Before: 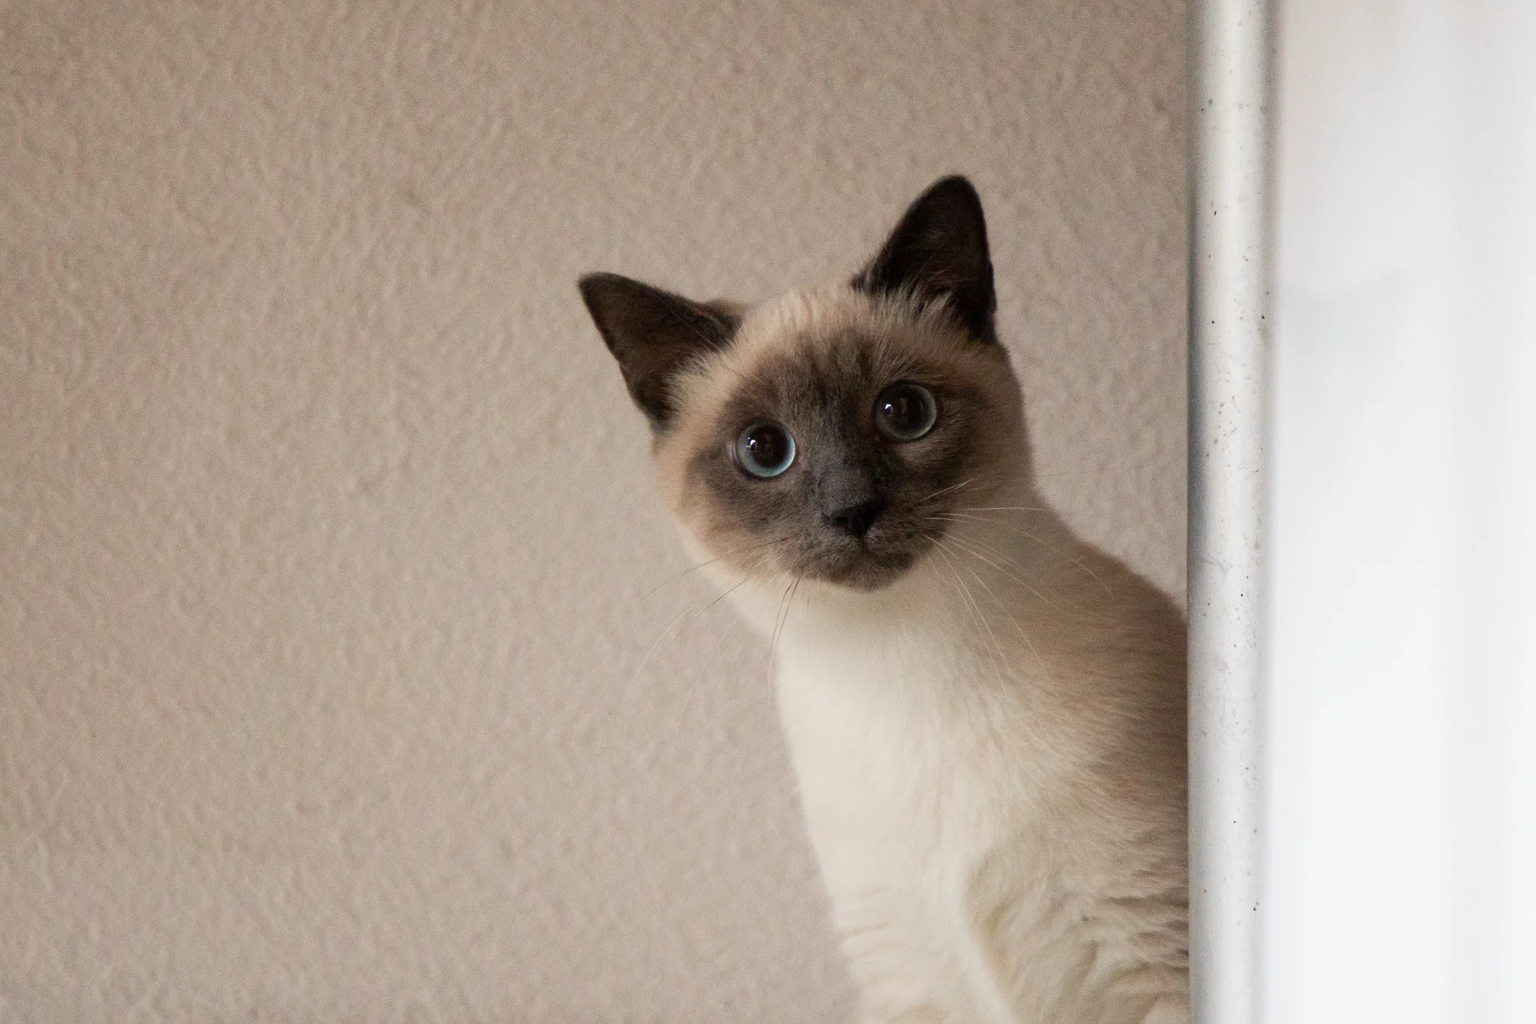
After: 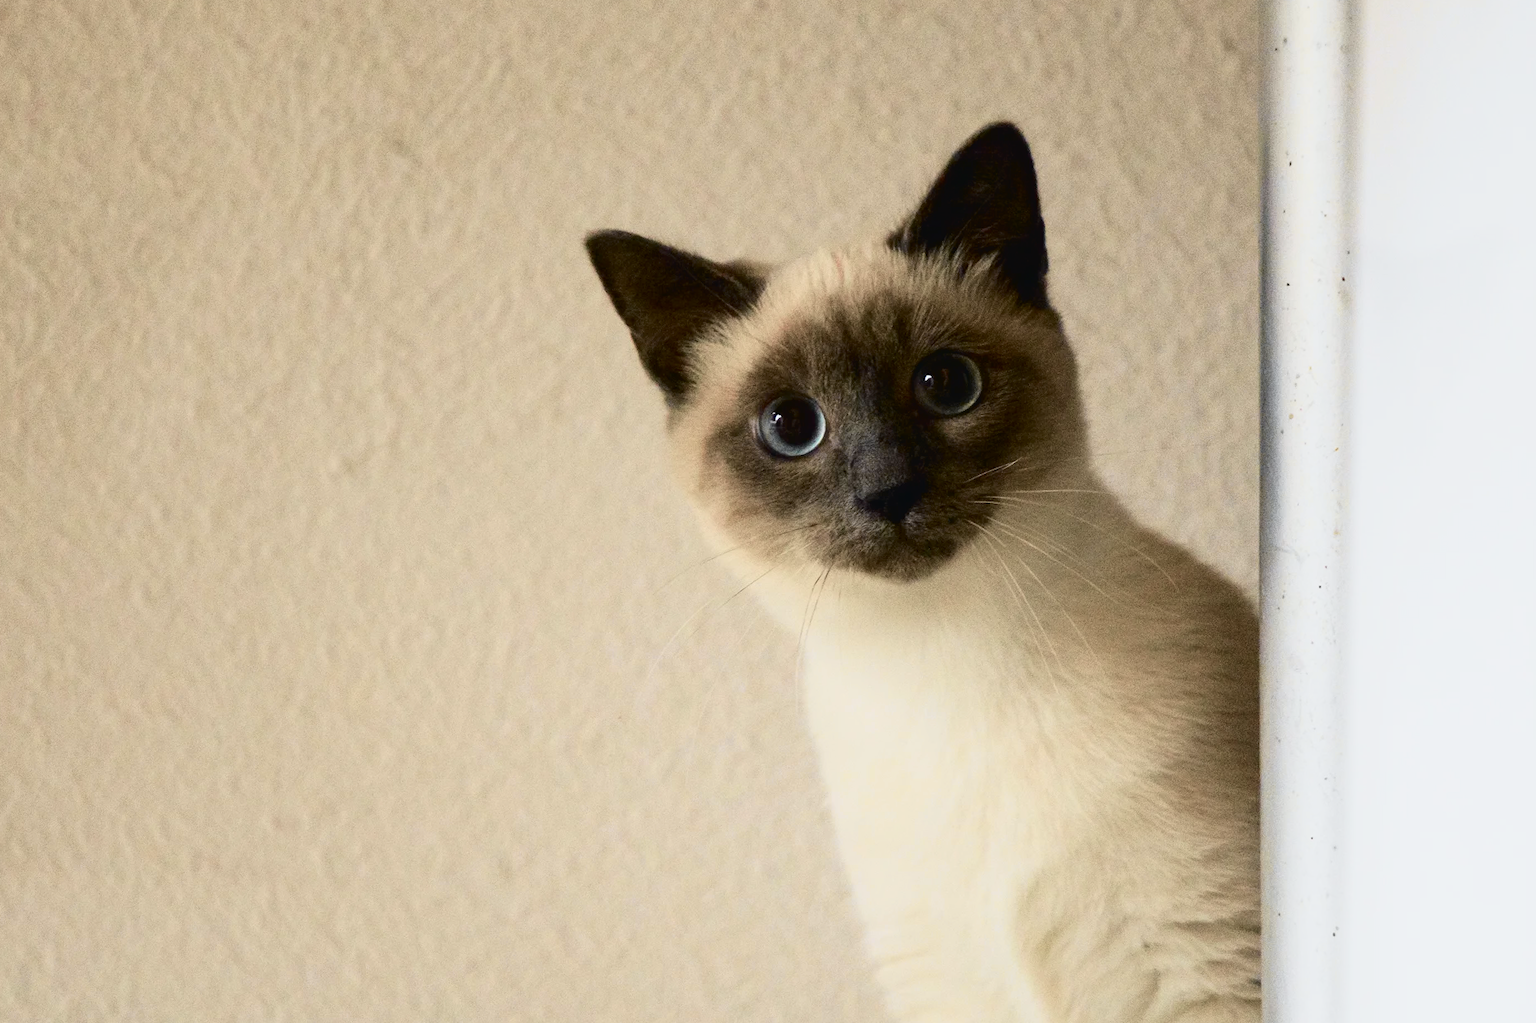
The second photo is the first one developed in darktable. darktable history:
crop: left 3.305%, top 6.436%, right 6.389%, bottom 3.258%
tone curve: curves: ch0 [(0, 0.026) (0.058, 0.036) (0.246, 0.214) (0.437, 0.498) (0.55, 0.644) (0.657, 0.767) (0.822, 0.9) (1, 0.961)]; ch1 [(0, 0) (0.346, 0.307) (0.408, 0.369) (0.453, 0.457) (0.476, 0.489) (0.502, 0.498) (0.521, 0.515) (0.537, 0.531) (0.612, 0.641) (0.676, 0.728) (1, 1)]; ch2 [(0, 0) (0.346, 0.34) (0.434, 0.46) (0.485, 0.494) (0.5, 0.494) (0.511, 0.508) (0.537, 0.564) (0.579, 0.599) (0.663, 0.67) (1, 1)], color space Lab, independent channels, preserve colors none
